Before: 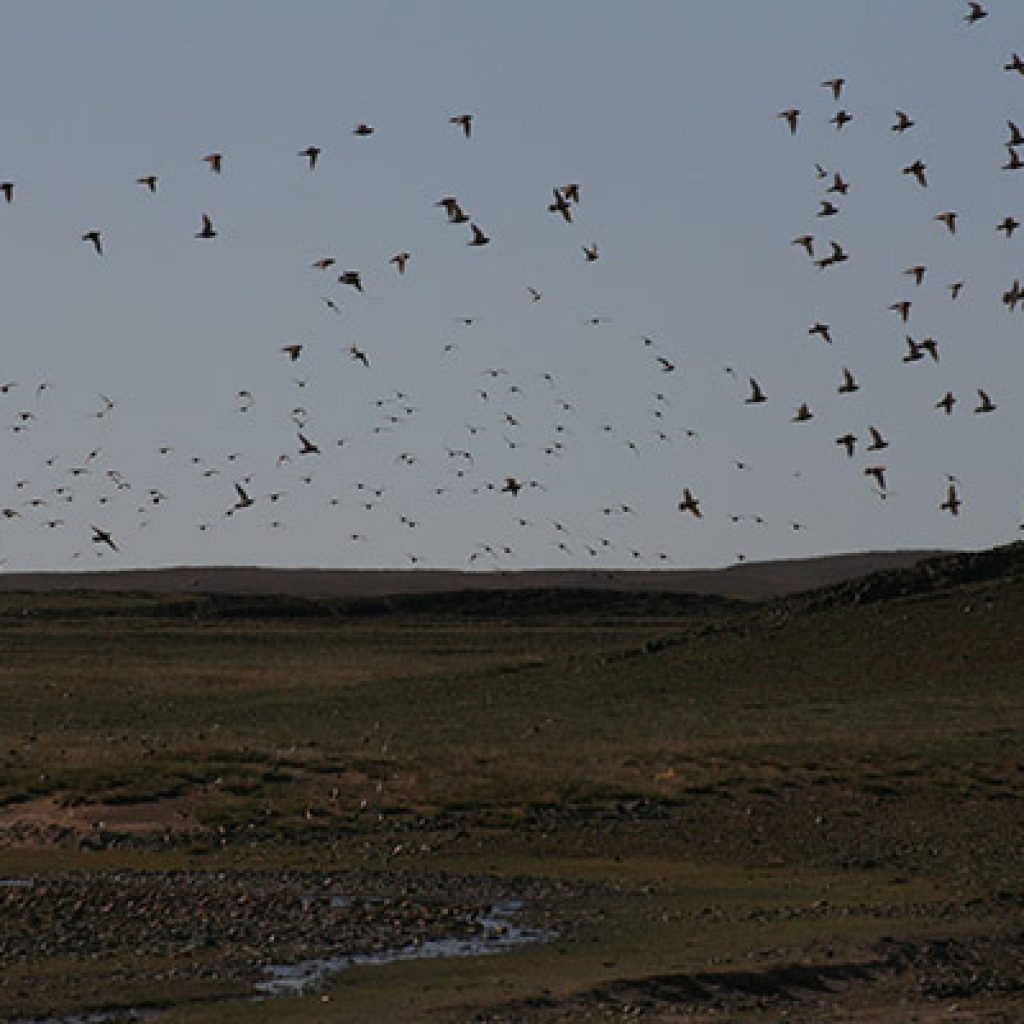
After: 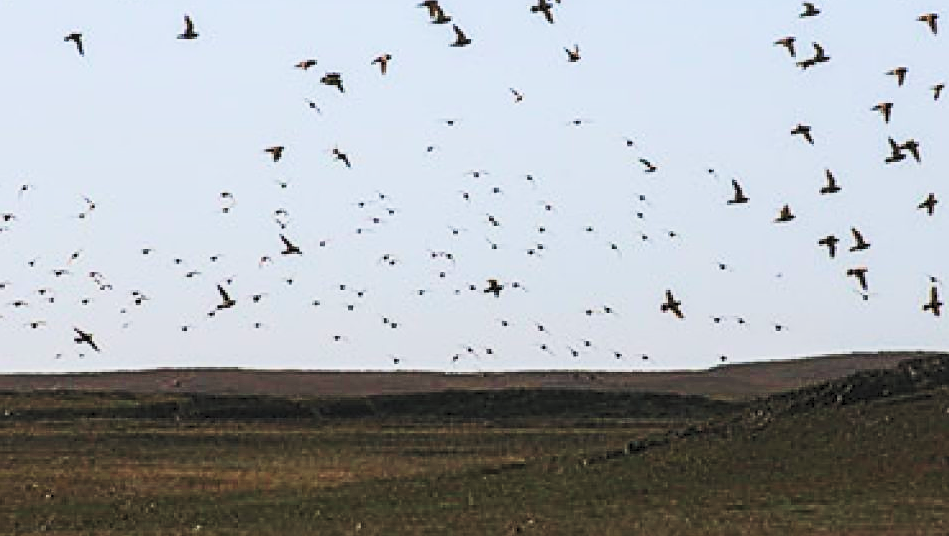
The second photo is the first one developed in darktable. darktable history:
base curve: curves: ch0 [(0, 0) (0.032, 0.025) (0.121, 0.166) (0.206, 0.329) (0.605, 0.79) (1, 1)], preserve colors none
sharpen: on, module defaults
velvia: on, module defaults
crop: left 1.808%, top 19.49%, right 5.482%, bottom 28.077%
contrast brightness saturation: contrast 0.394, brightness 0.517
color balance rgb: power › luminance 3.446%, power › hue 231.92°, highlights gain › chroma 0.146%, highlights gain › hue 330.27°, perceptual saturation grading › global saturation 10.32%
local contrast: on, module defaults
